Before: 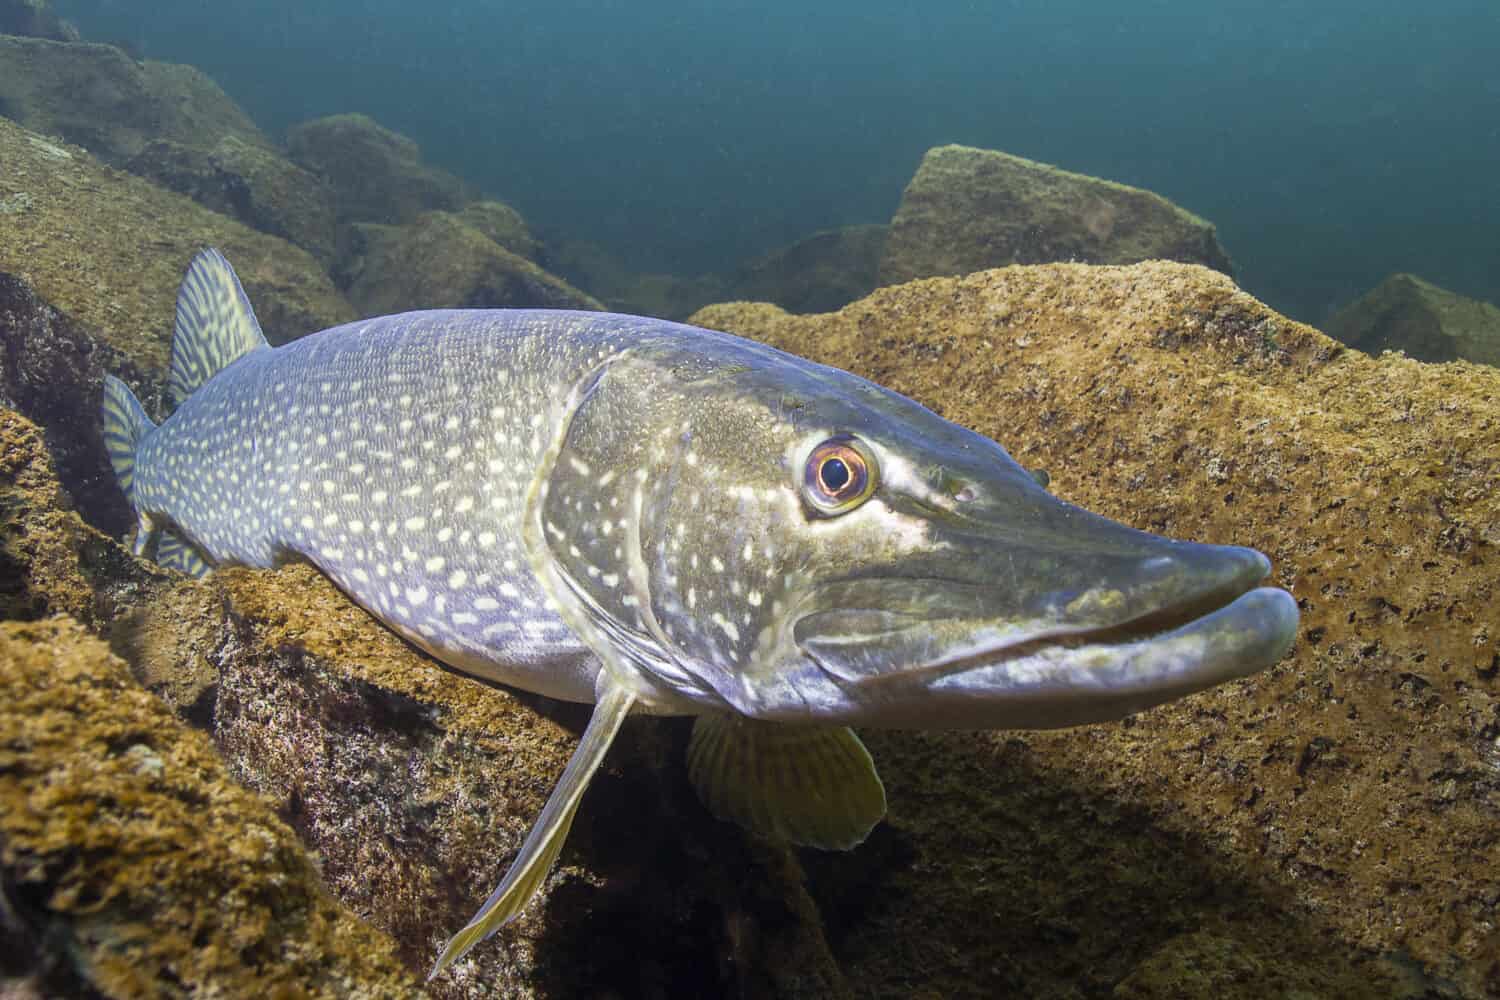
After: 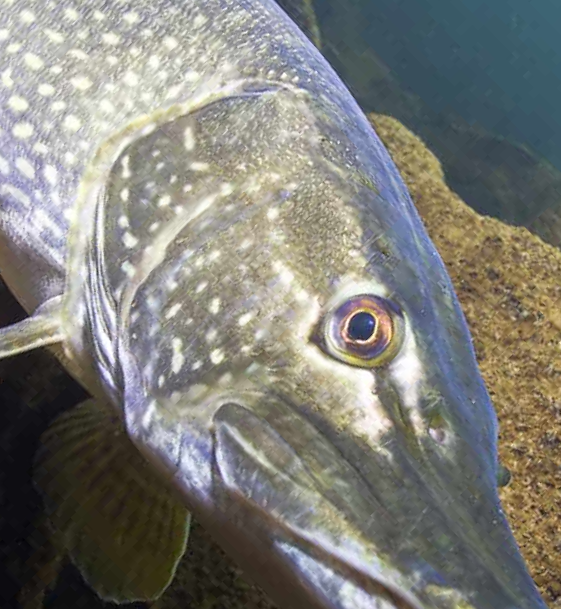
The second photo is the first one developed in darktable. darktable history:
crop and rotate: angle -45.68°, top 16.635%, right 0.988%, bottom 11.718%
shadows and highlights: shadows -1.36, highlights 39.78
